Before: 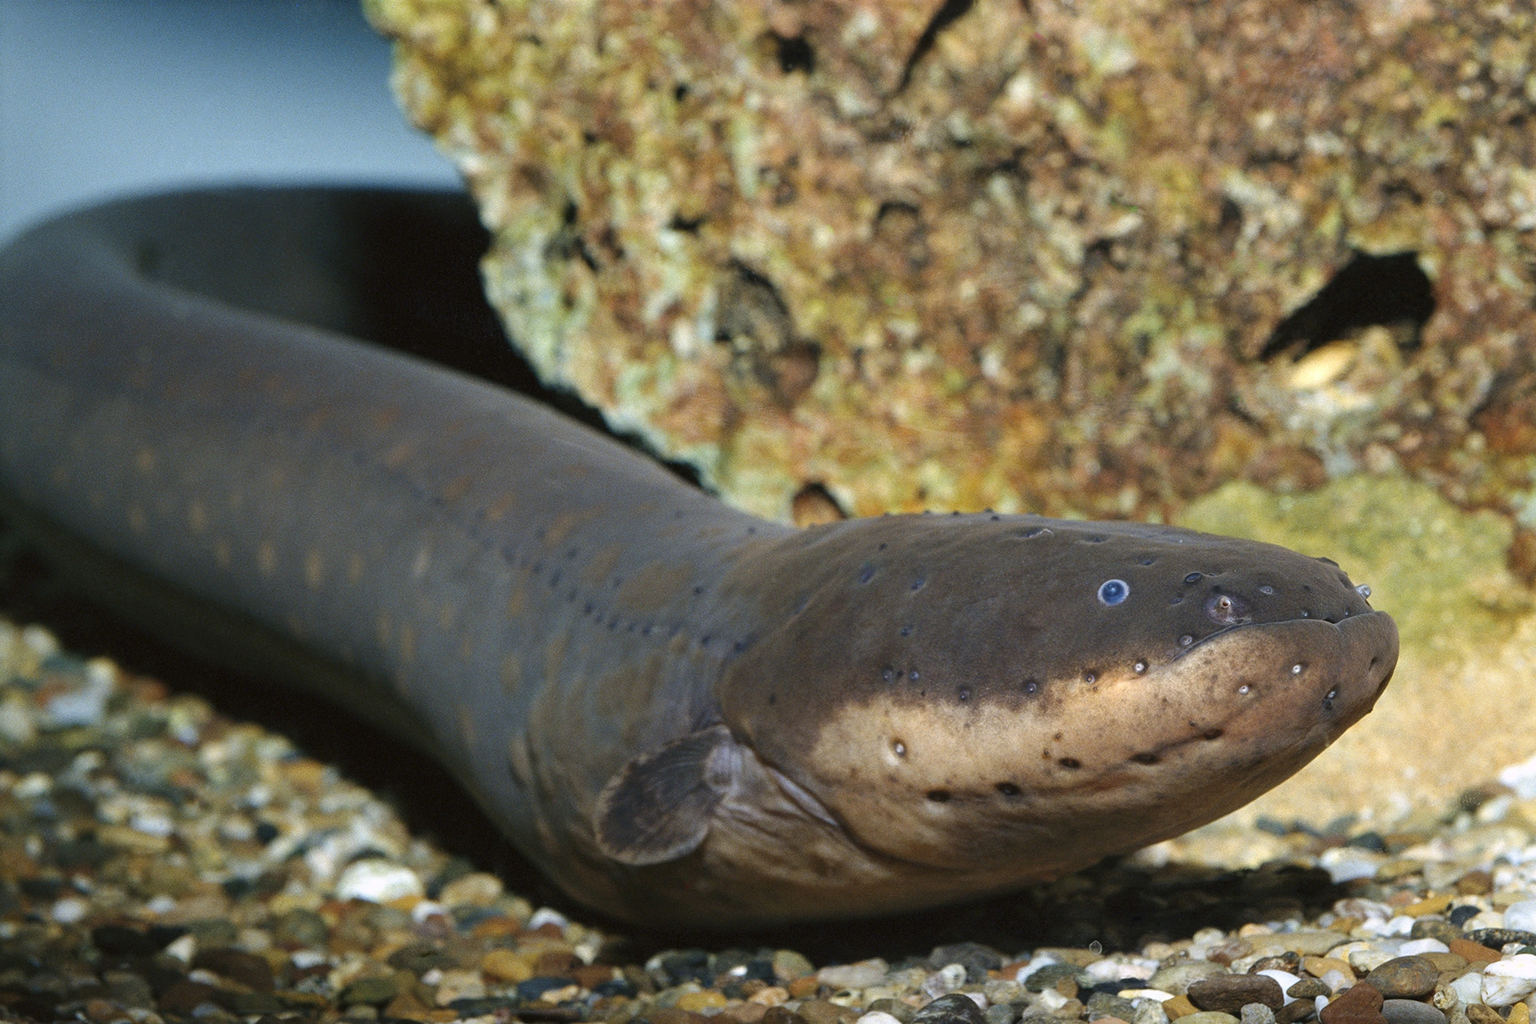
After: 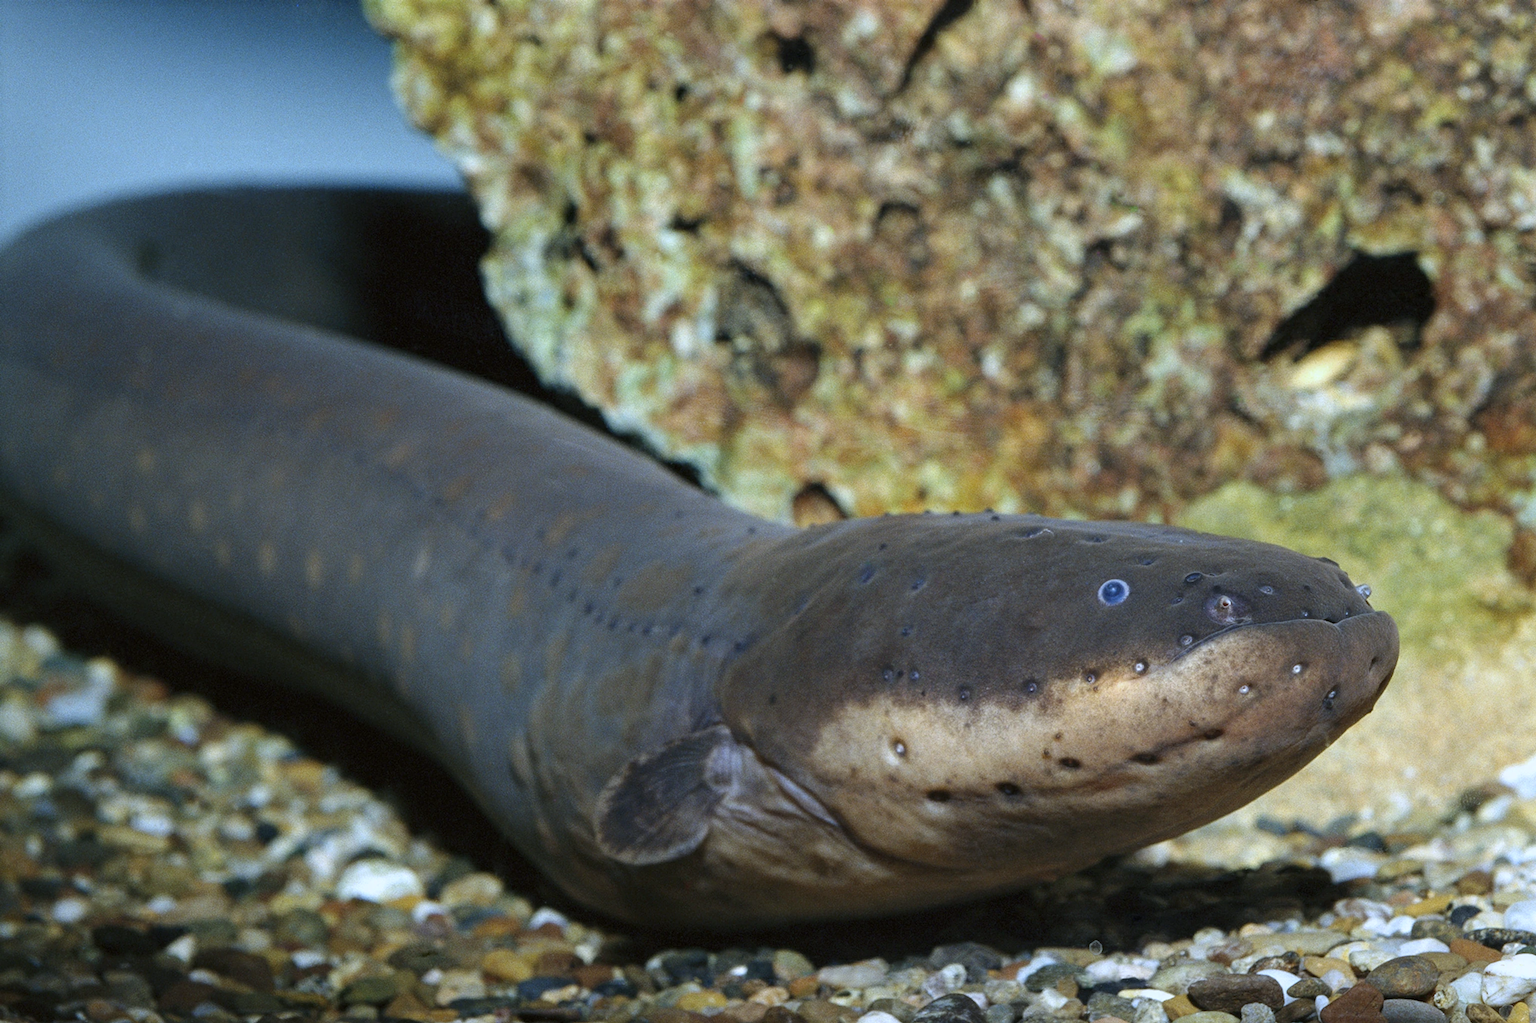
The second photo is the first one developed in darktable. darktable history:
local contrast: highlights 61%, shadows 106%, detail 107%, midtone range 0.529
white balance: red 0.924, blue 1.095
